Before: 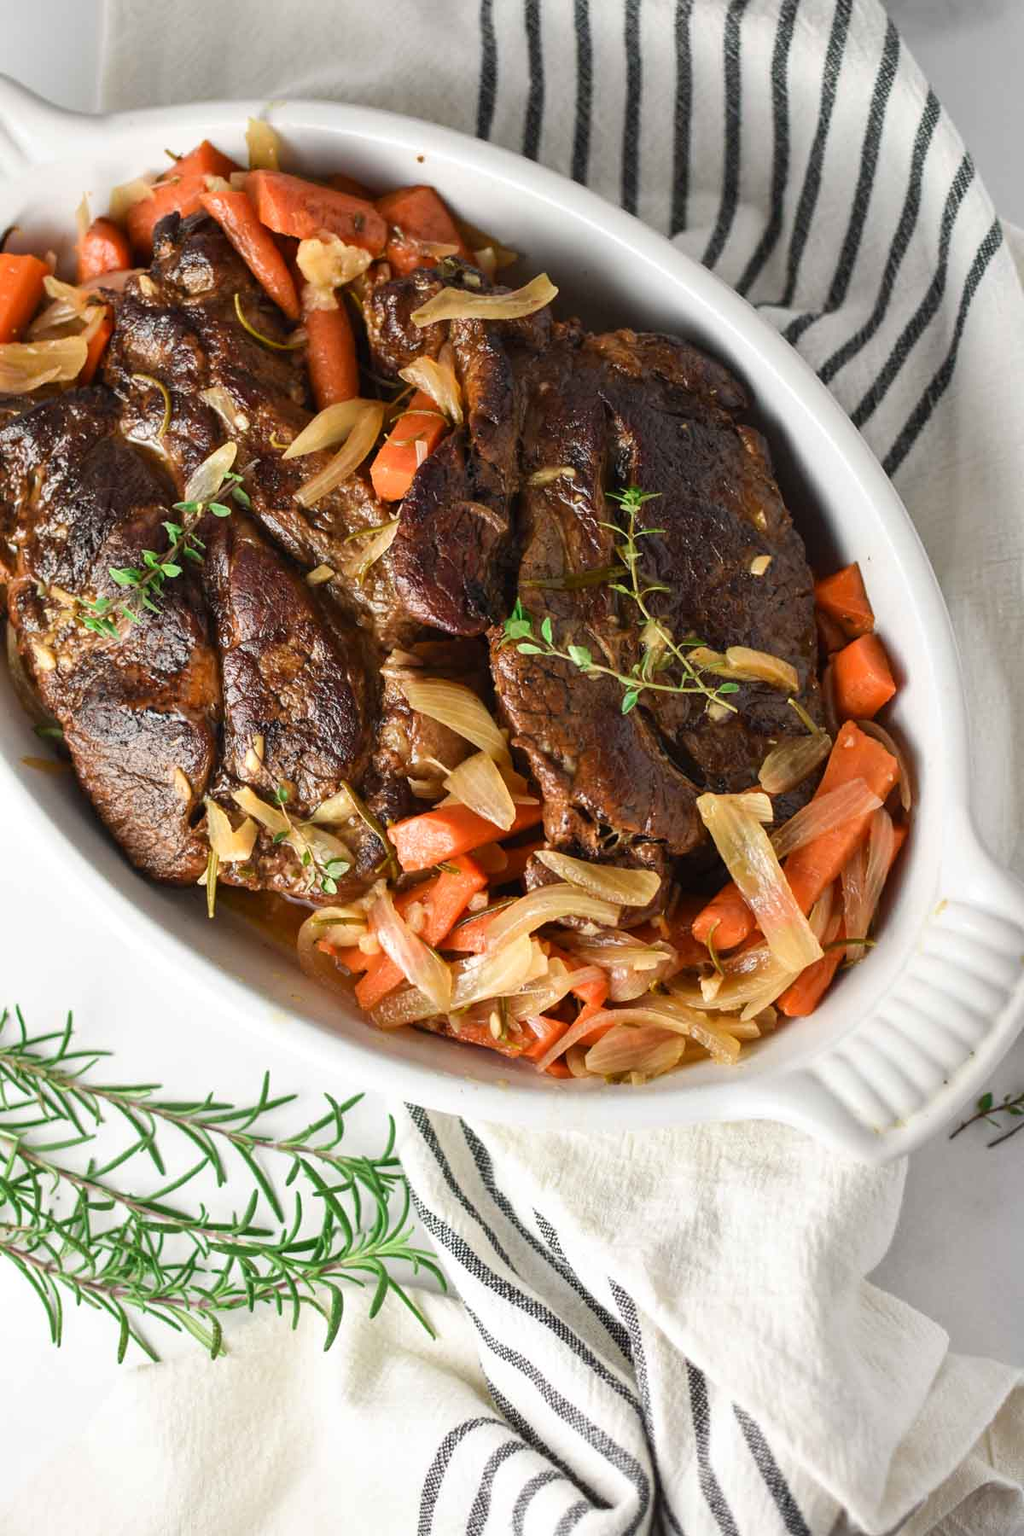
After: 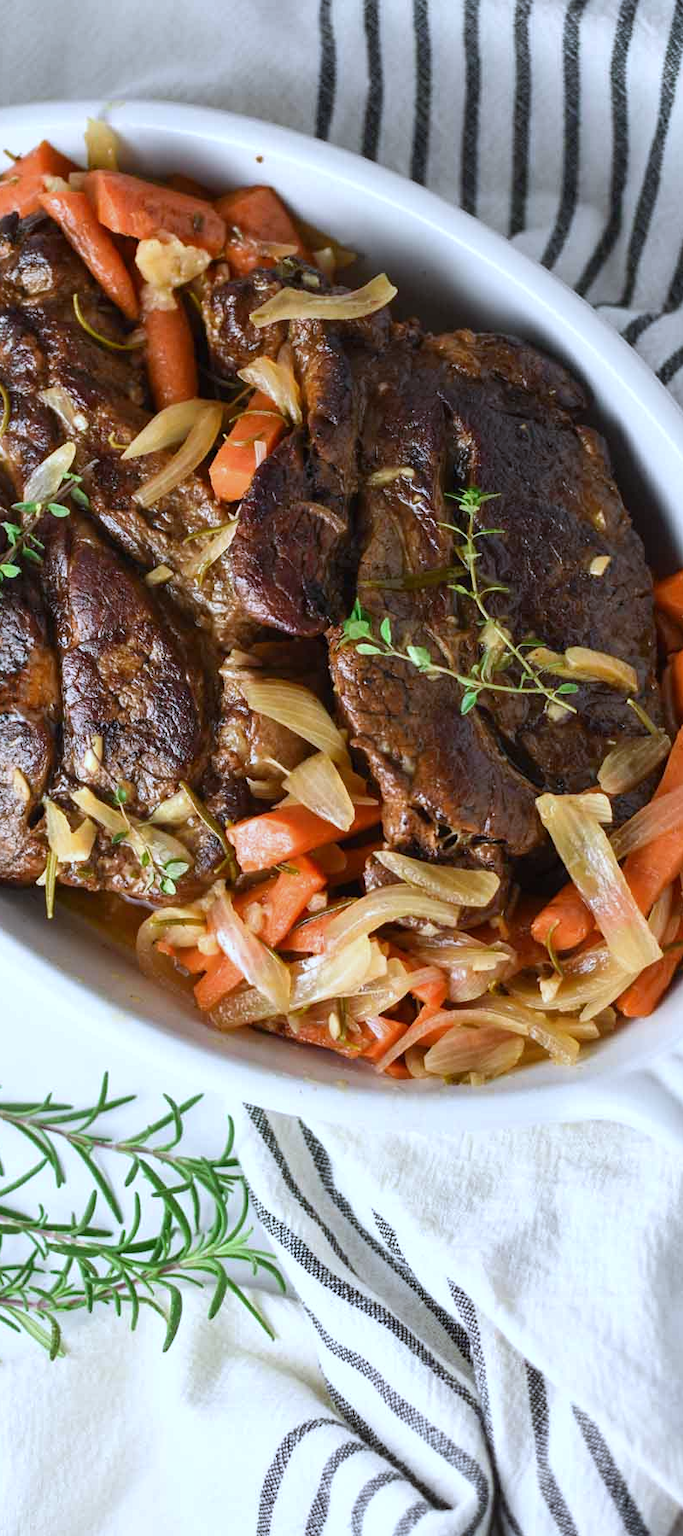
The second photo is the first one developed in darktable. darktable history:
white balance: red 0.926, green 1.003, blue 1.133
crop and rotate: left 15.754%, right 17.579%
